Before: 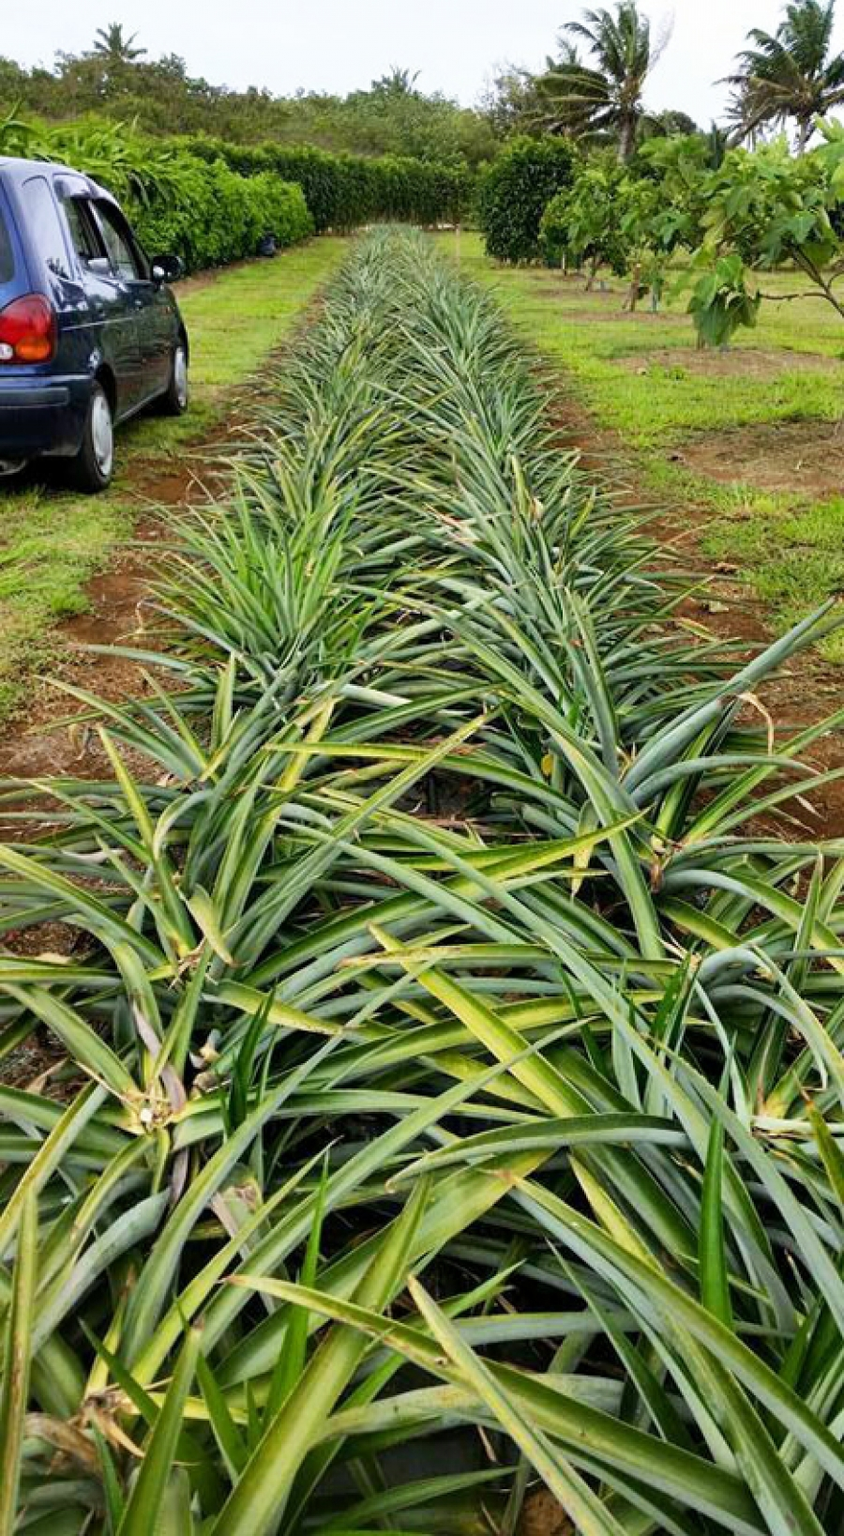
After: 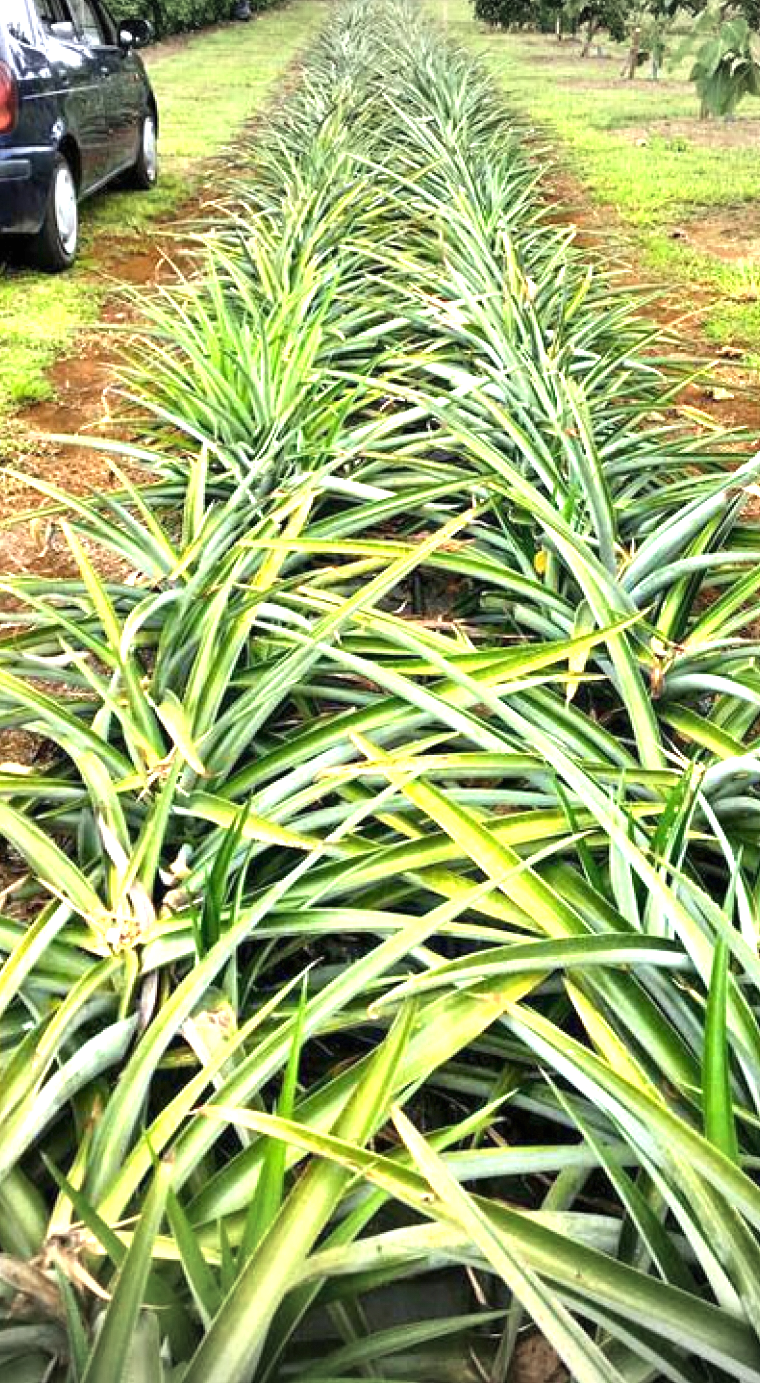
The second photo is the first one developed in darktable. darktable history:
exposure: black level correction 0, exposure 1.45 EV, compensate exposure bias true, compensate highlight preservation false
vignetting: fall-off start 100%, brightness -0.282, width/height ratio 1.31
crop and rotate: left 4.842%, top 15.51%, right 10.668%
